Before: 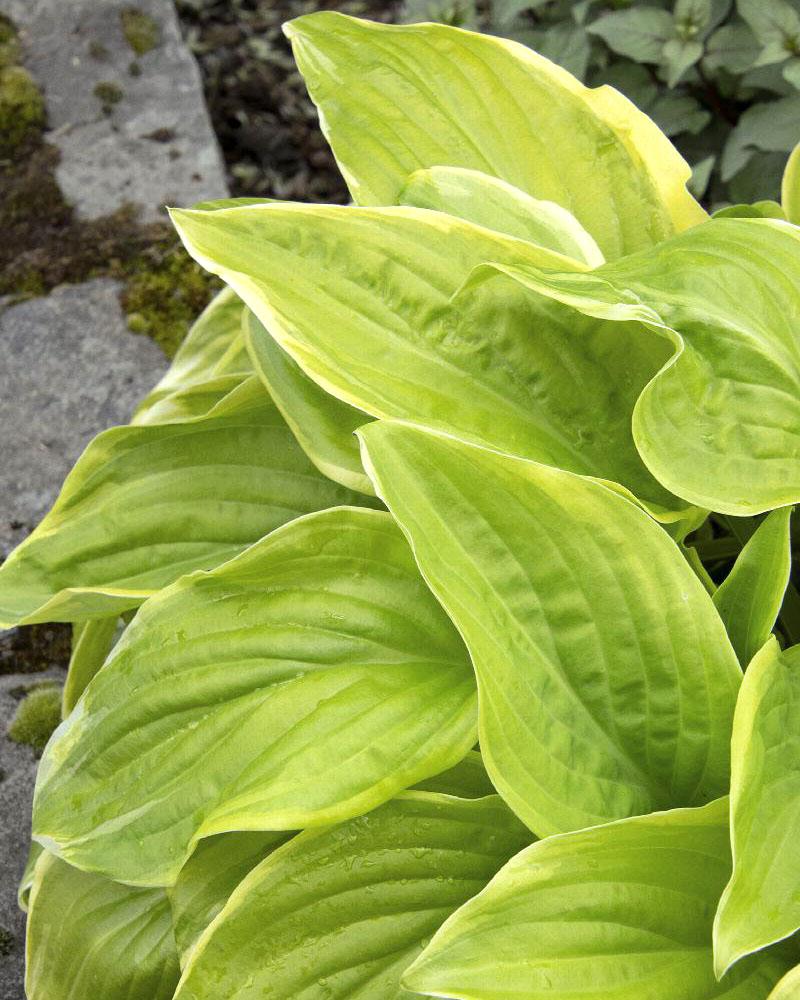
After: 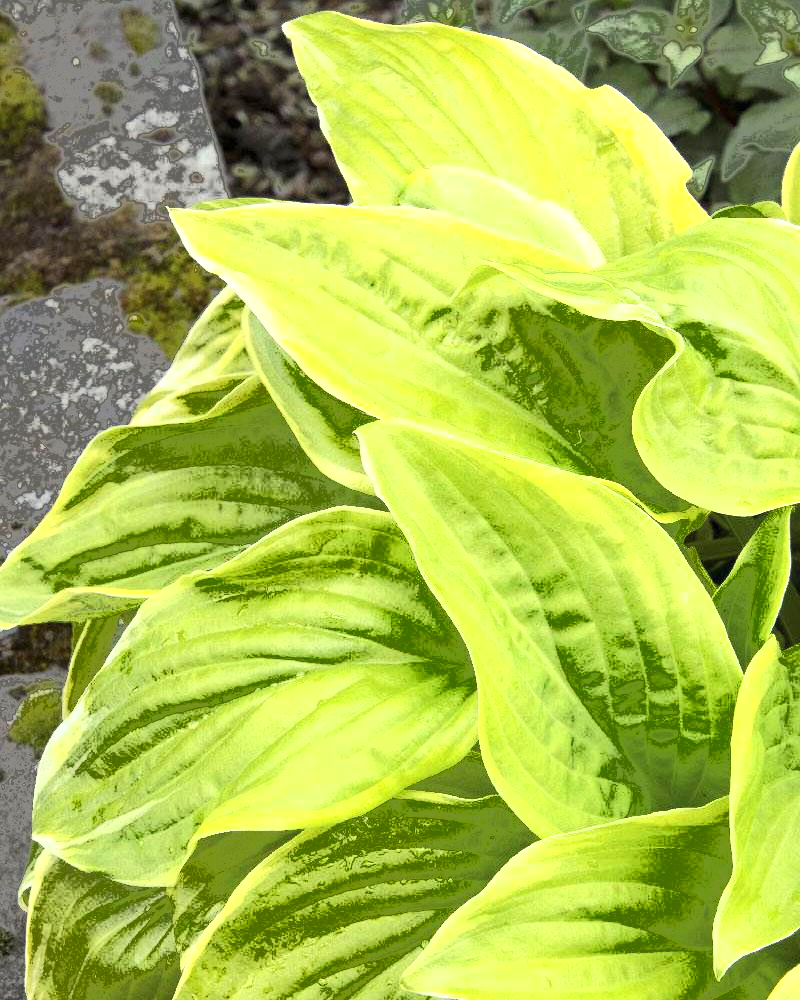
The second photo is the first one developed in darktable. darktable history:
exposure: black level correction 0, exposure 0.7 EV, compensate exposure bias true, compensate highlight preservation false
fill light: exposure -0.73 EV, center 0.69, width 2.2
